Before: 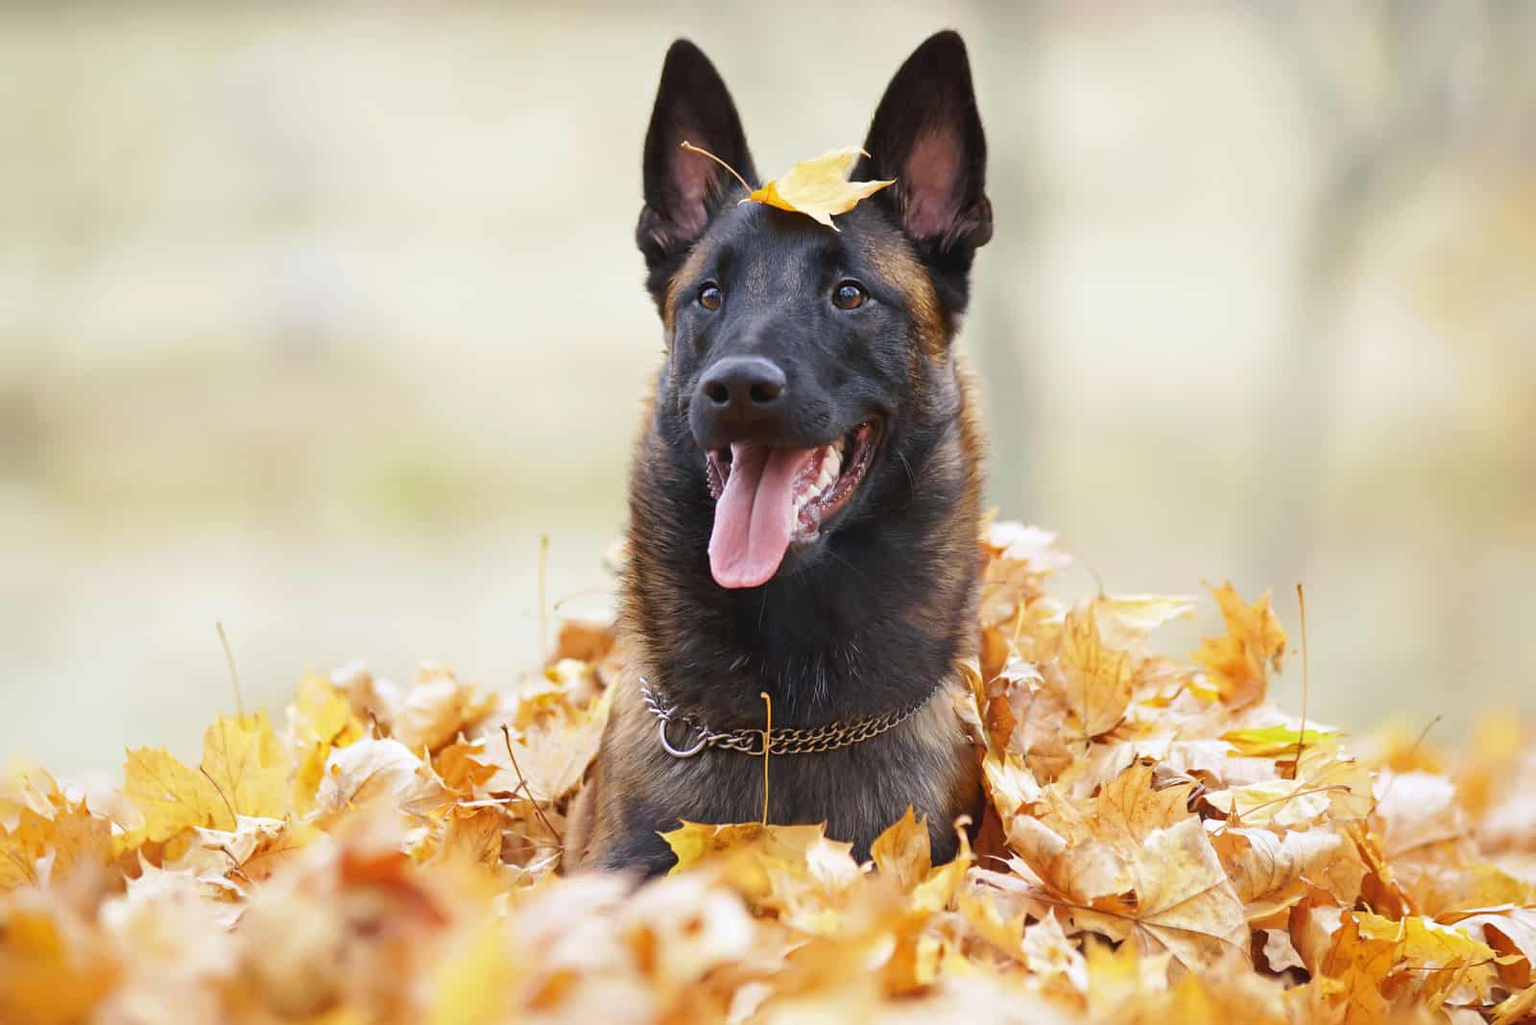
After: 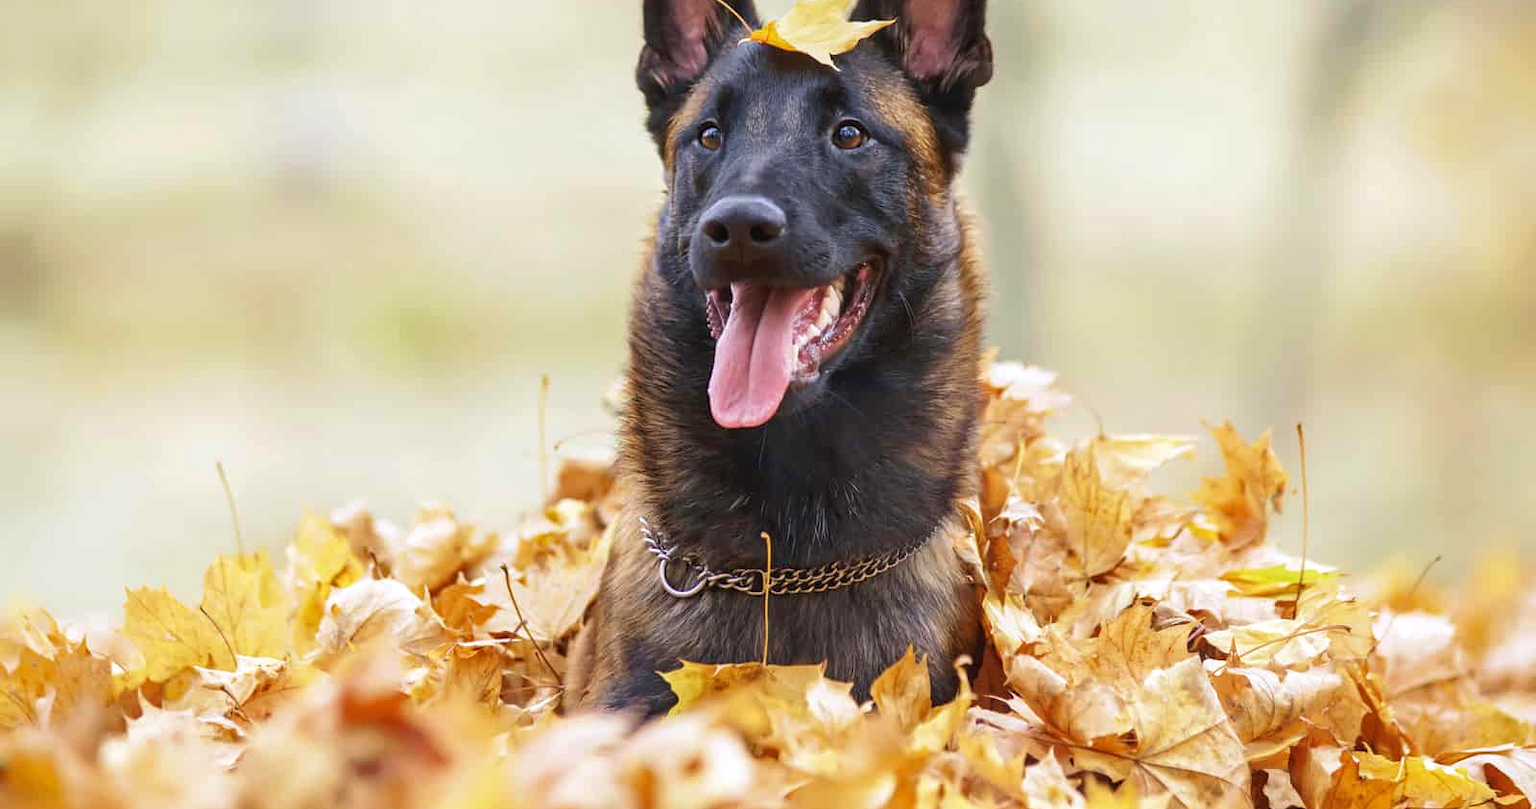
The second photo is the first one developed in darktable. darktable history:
crop and rotate: top 15.724%, bottom 5.329%
local contrast: on, module defaults
velvia: on, module defaults
